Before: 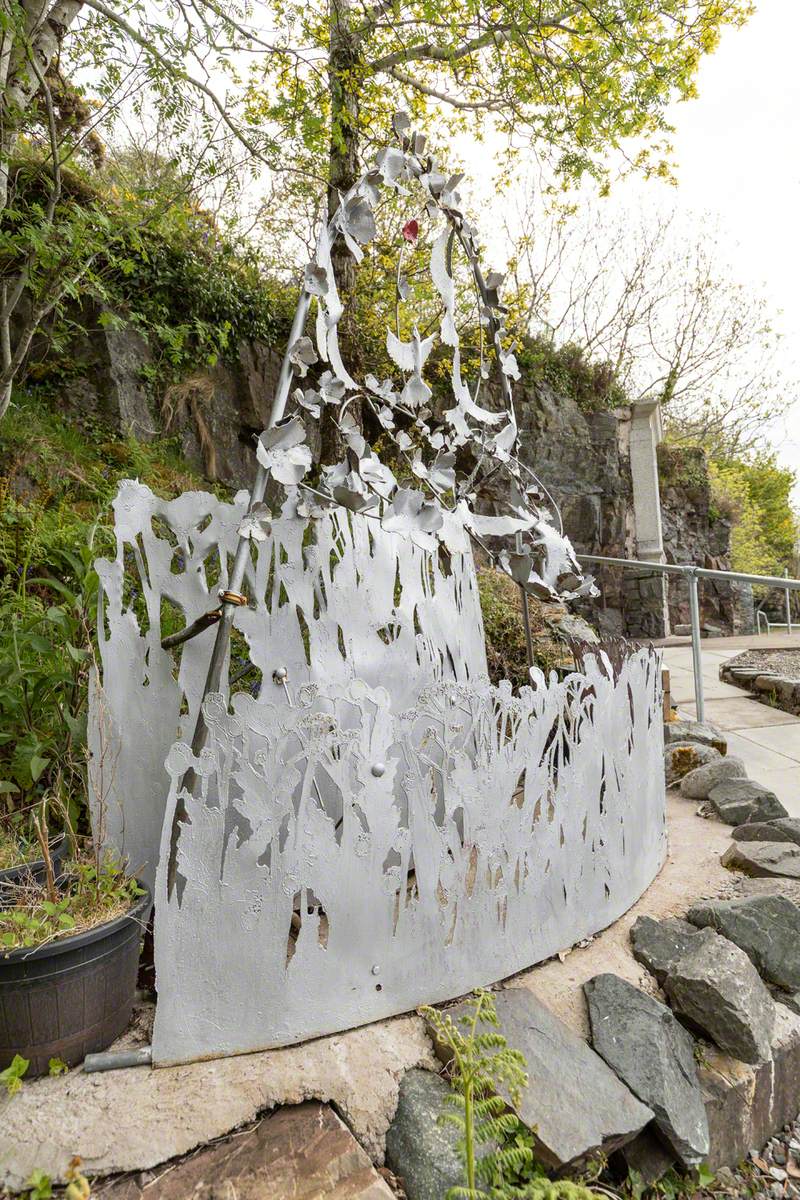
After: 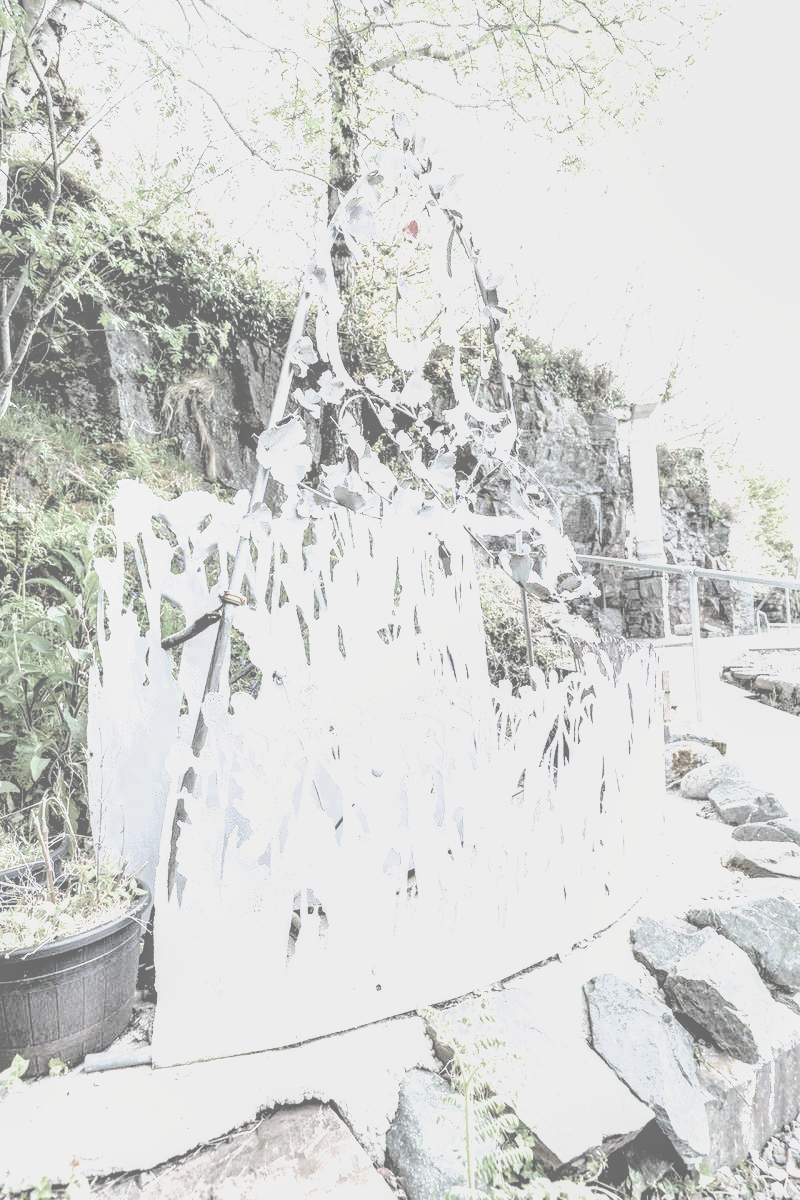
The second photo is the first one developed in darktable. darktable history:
exposure: exposure 0.553 EV, compensate exposure bias true, compensate highlight preservation false
color correction: highlights b* 0.048, saturation 1.29
tone equalizer: -8 EV -0.763 EV, -7 EV -0.709 EV, -6 EV -0.58 EV, -5 EV -0.372 EV, -3 EV 0.367 EV, -2 EV 0.6 EV, -1 EV 0.7 EV, +0 EV 0.731 EV
local contrast: highlights 4%, shadows 4%, detail 133%
contrast brightness saturation: contrast -0.322, brightness 0.745, saturation -0.765
color calibration: illuminant custom, x 0.389, y 0.387, temperature 3825.36 K
filmic rgb: black relative exposure -8.25 EV, white relative exposure 2.24 EV, hardness 7.05, latitude 85.03%, contrast 1.685, highlights saturation mix -3.19%, shadows ↔ highlights balance -2.49%, color science v6 (2022)
